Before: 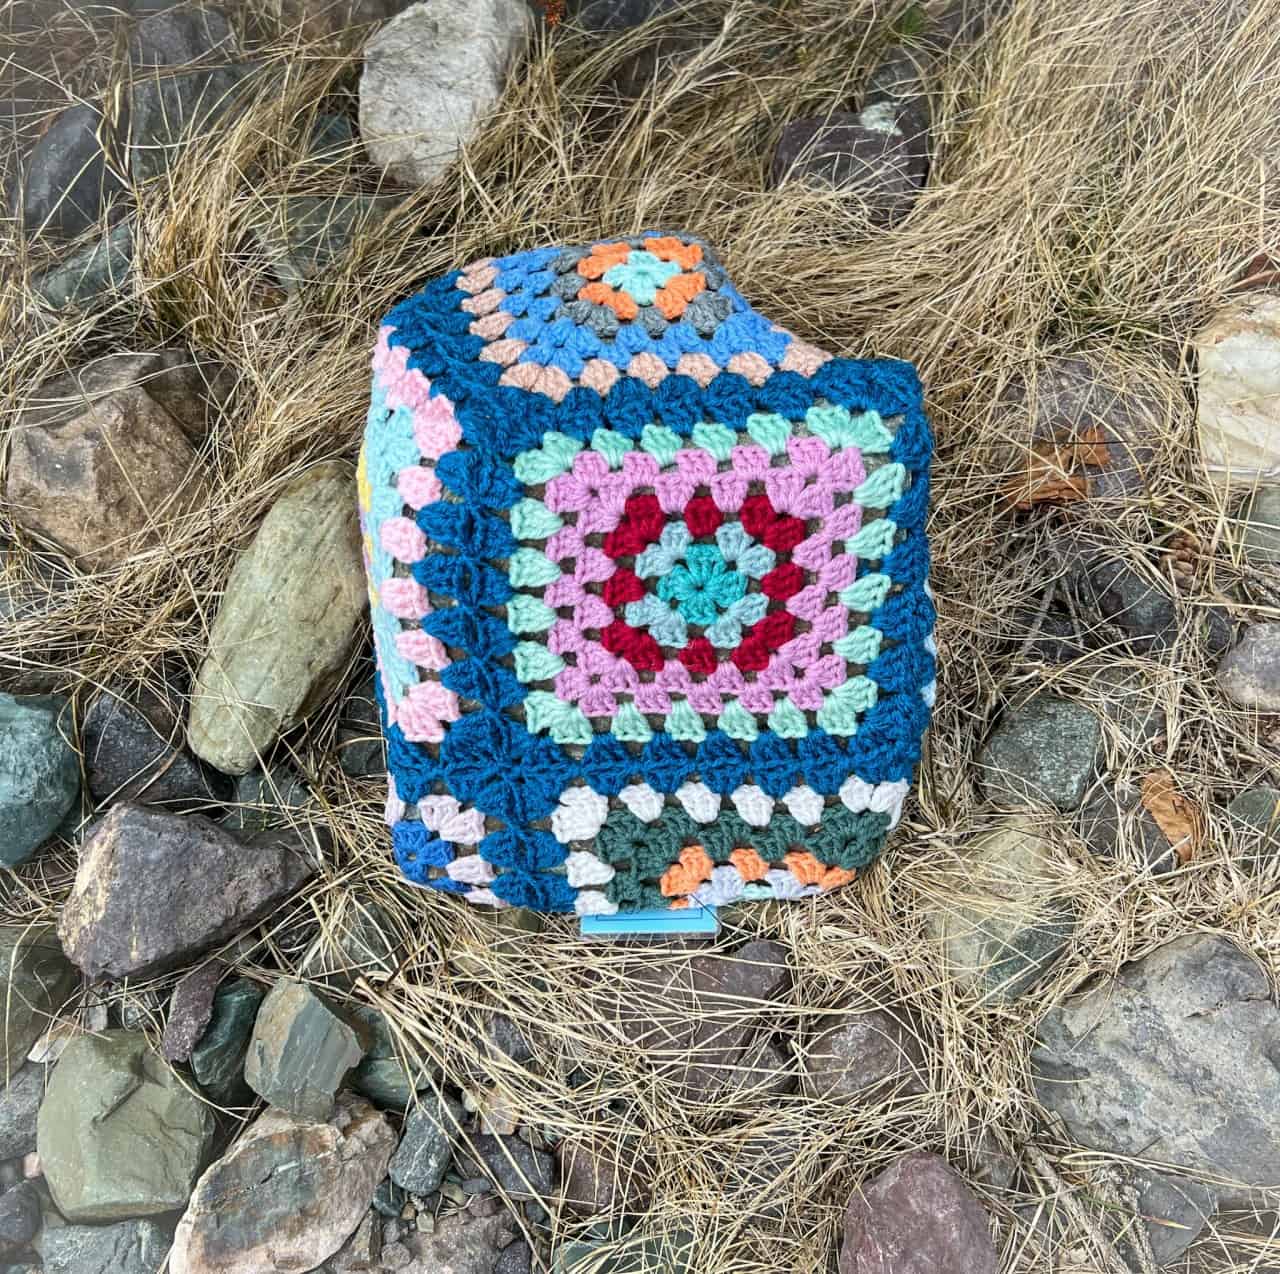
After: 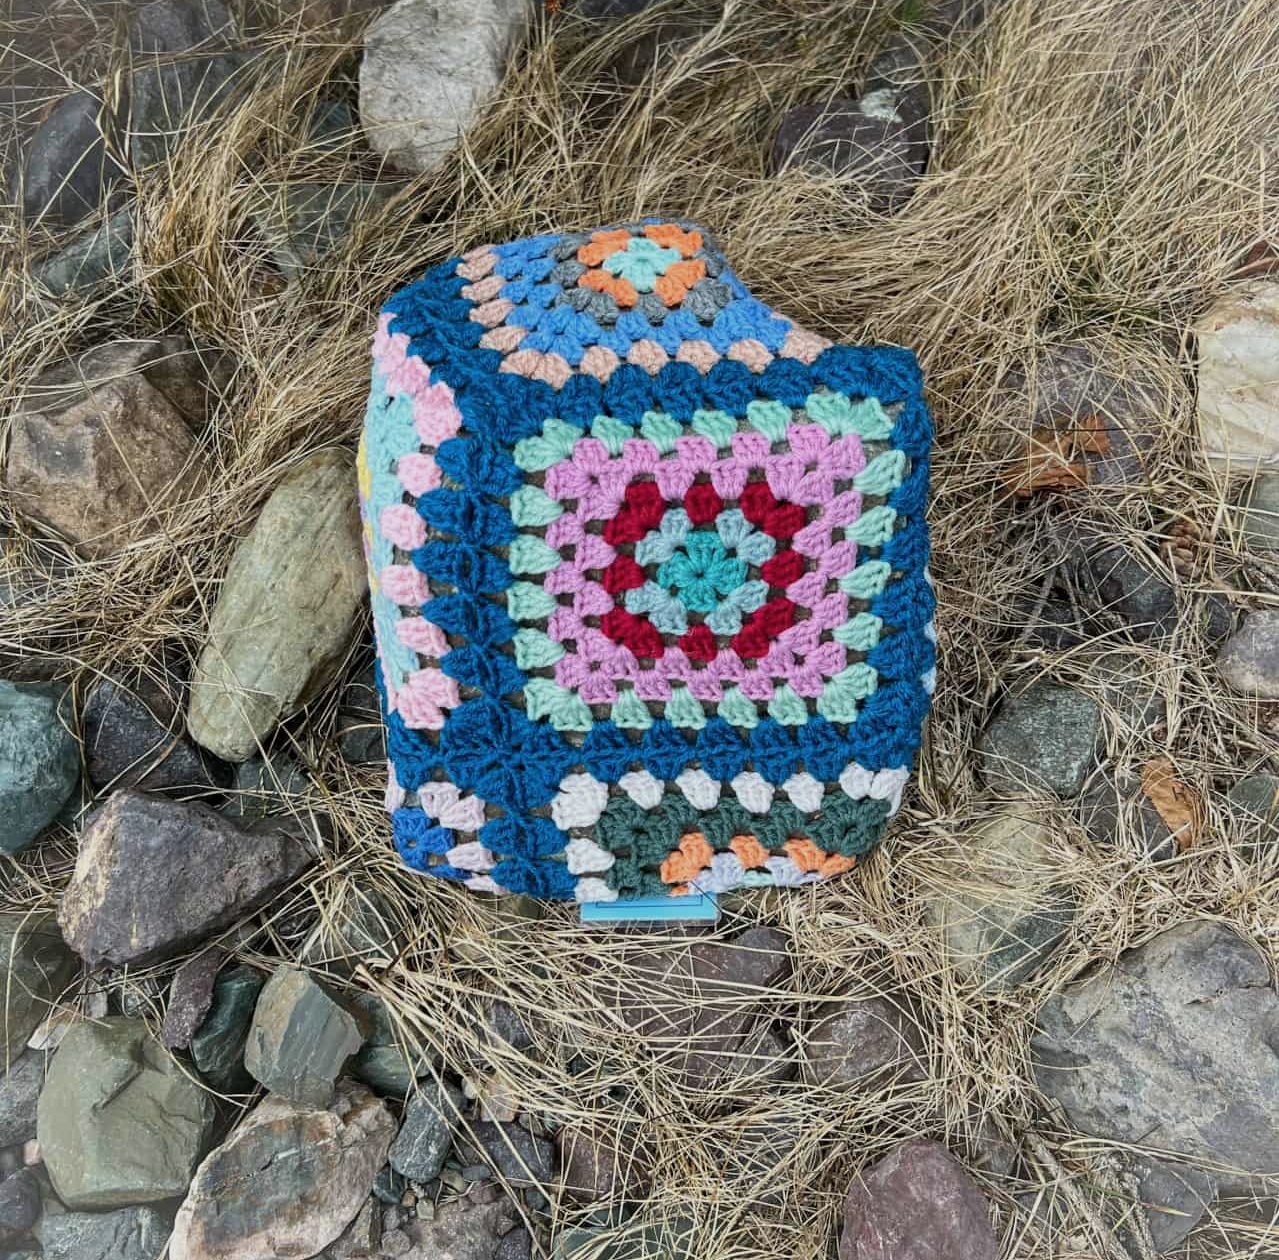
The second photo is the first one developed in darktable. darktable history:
color balance rgb: perceptual saturation grading › global saturation -1%
exposure: exposure -0.151 EV
crop: top 1.049%, right 0.001%
color zones: curves: ch0 [(0.25, 0.5) (0.428, 0.473) (0.75, 0.5)]; ch1 [(0.243, 0.479) (0.398, 0.452) (0.75, 0.5)]
